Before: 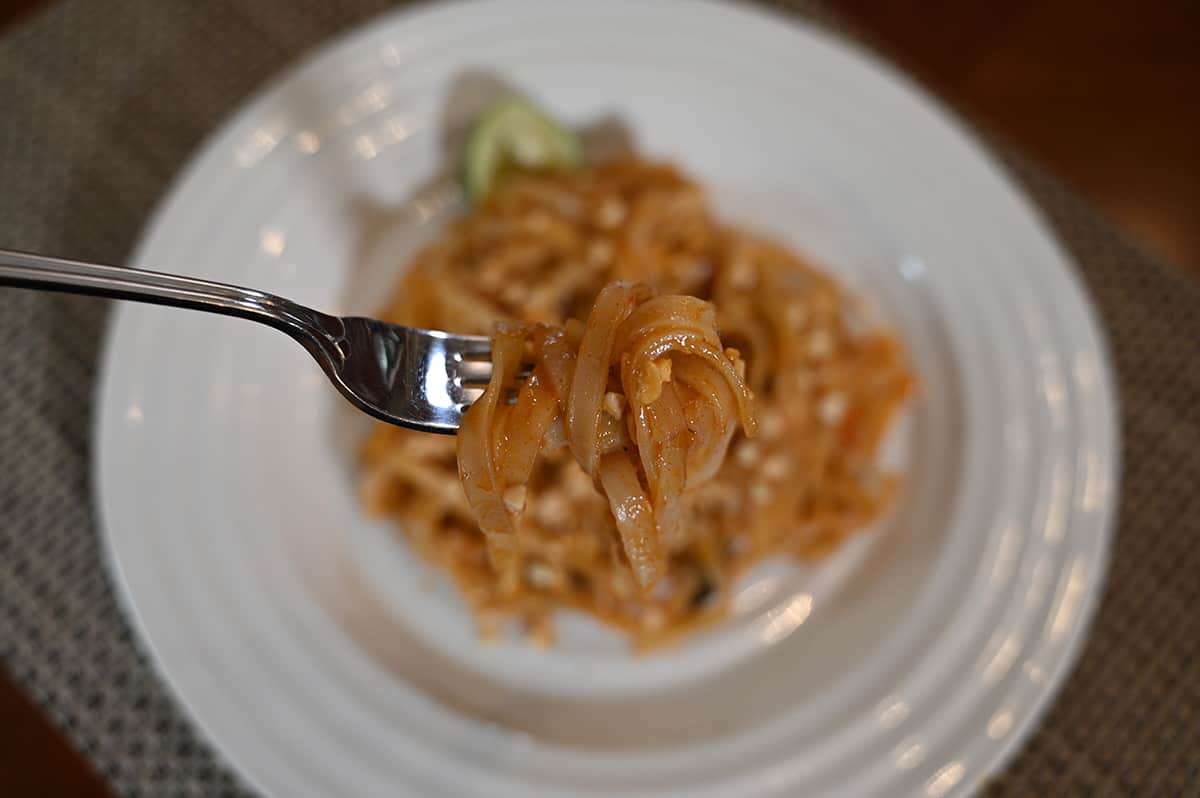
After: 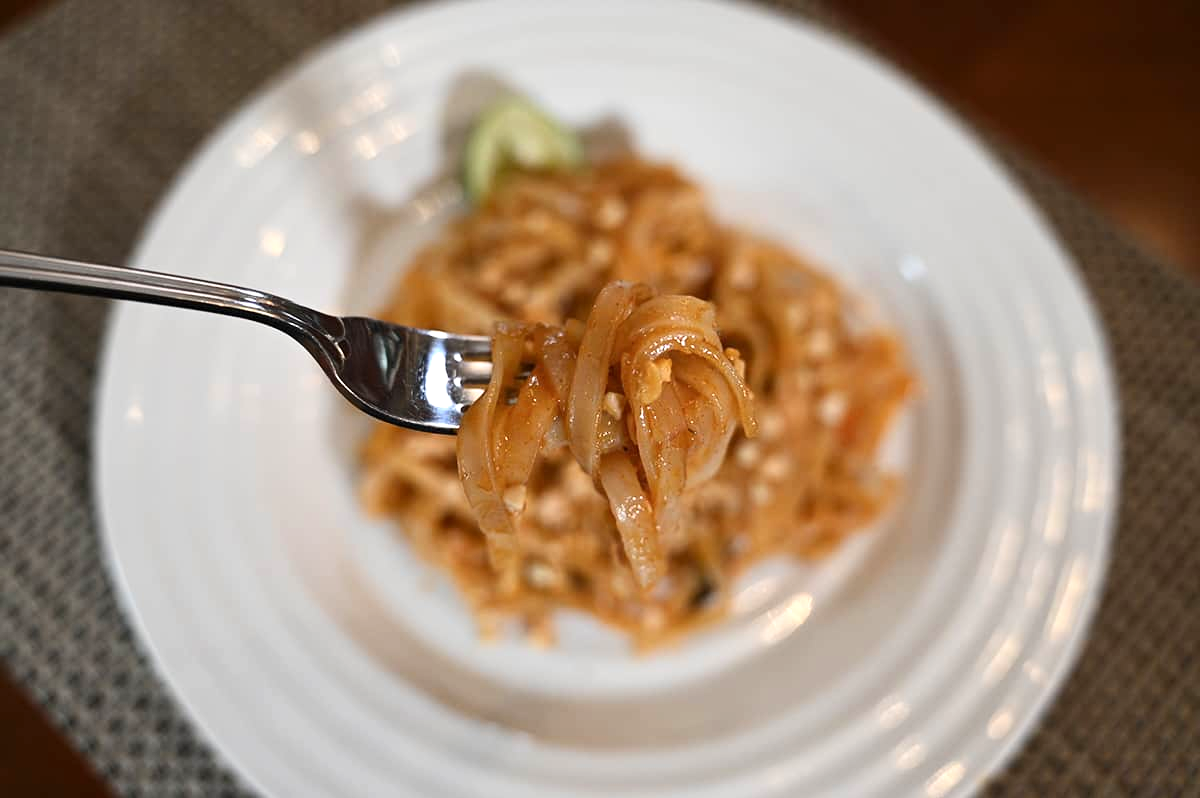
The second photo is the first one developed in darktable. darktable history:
exposure: exposure 0.496 EV, compensate highlight preservation false
contrast brightness saturation: contrast 0.15, brightness 0.05
